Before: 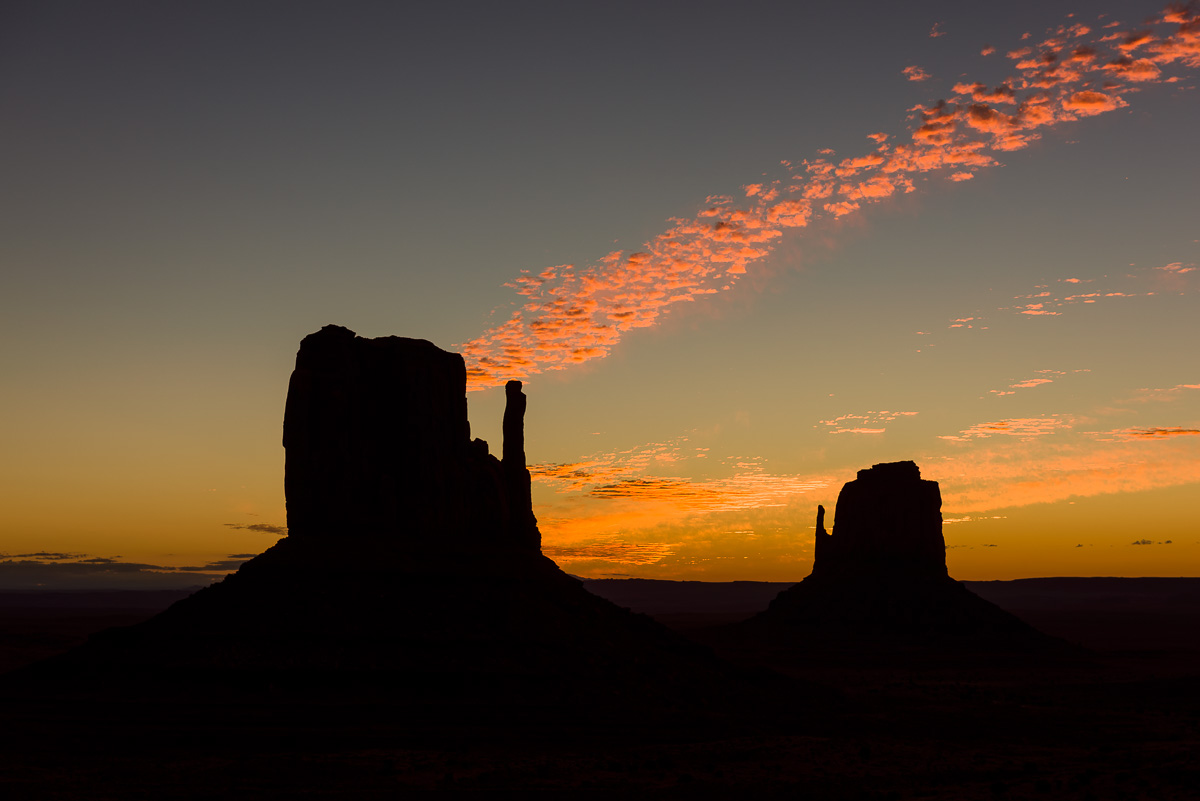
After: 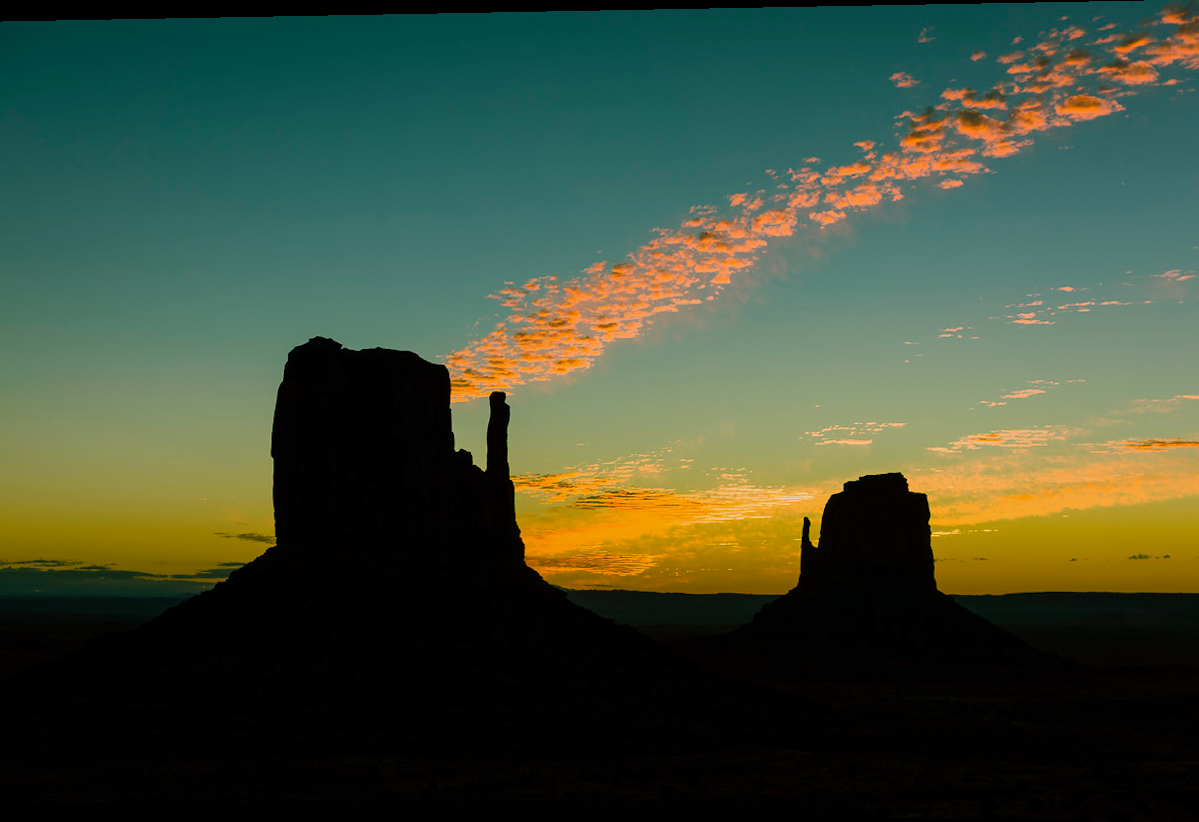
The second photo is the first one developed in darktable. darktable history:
local contrast: mode bilateral grid, contrast 10, coarseness 25, detail 115%, midtone range 0.2
white balance: red 1.042, blue 1.17
color balance rgb: shadows lift › chroma 11.71%, shadows lift › hue 133.46°, power › chroma 2.15%, power › hue 166.83°, highlights gain › chroma 4%, highlights gain › hue 200.2°, perceptual saturation grading › global saturation 18.05%
rotate and perspective: lens shift (horizontal) -0.055, automatic cropping off
